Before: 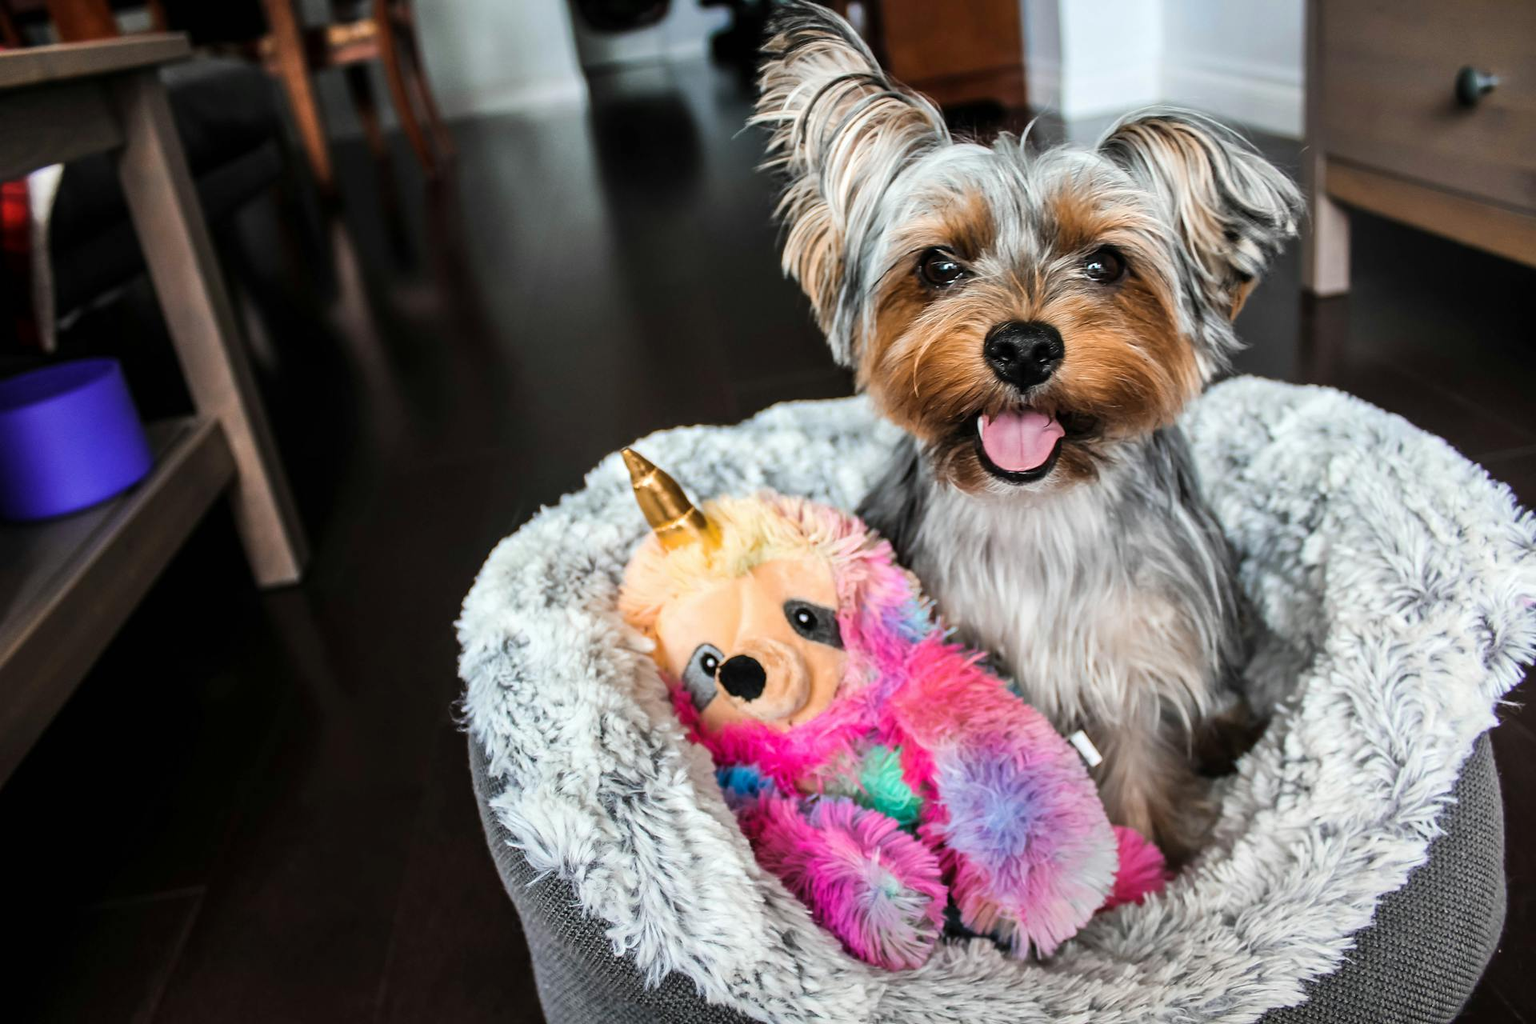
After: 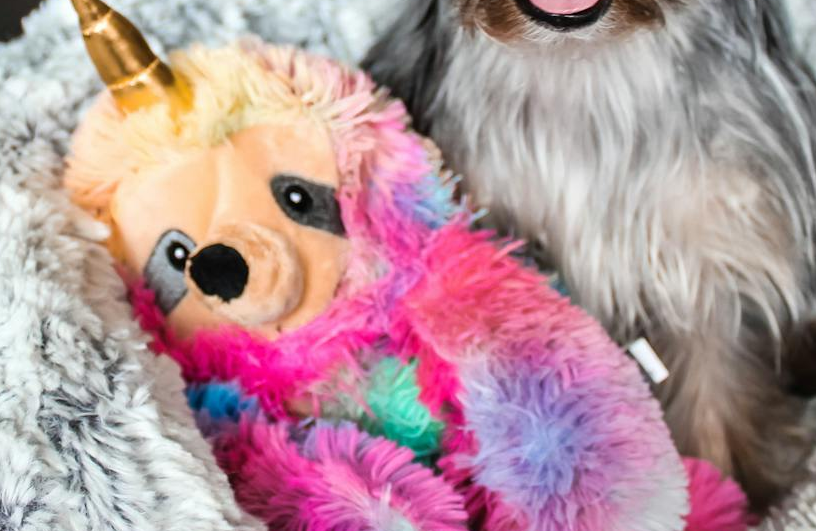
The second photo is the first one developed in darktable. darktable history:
crop: left 36.972%, top 44.928%, right 20.499%, bottom 13.548%
